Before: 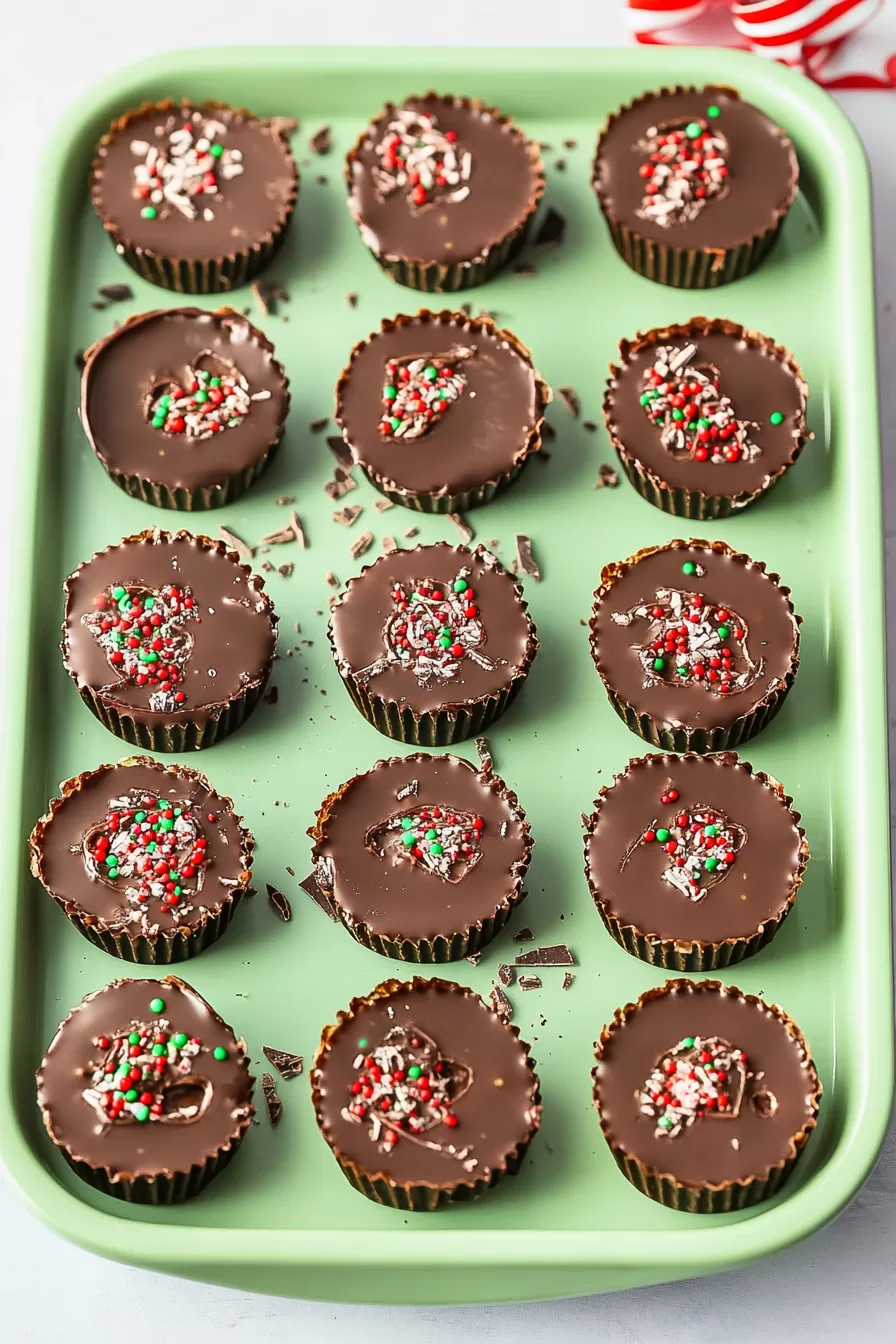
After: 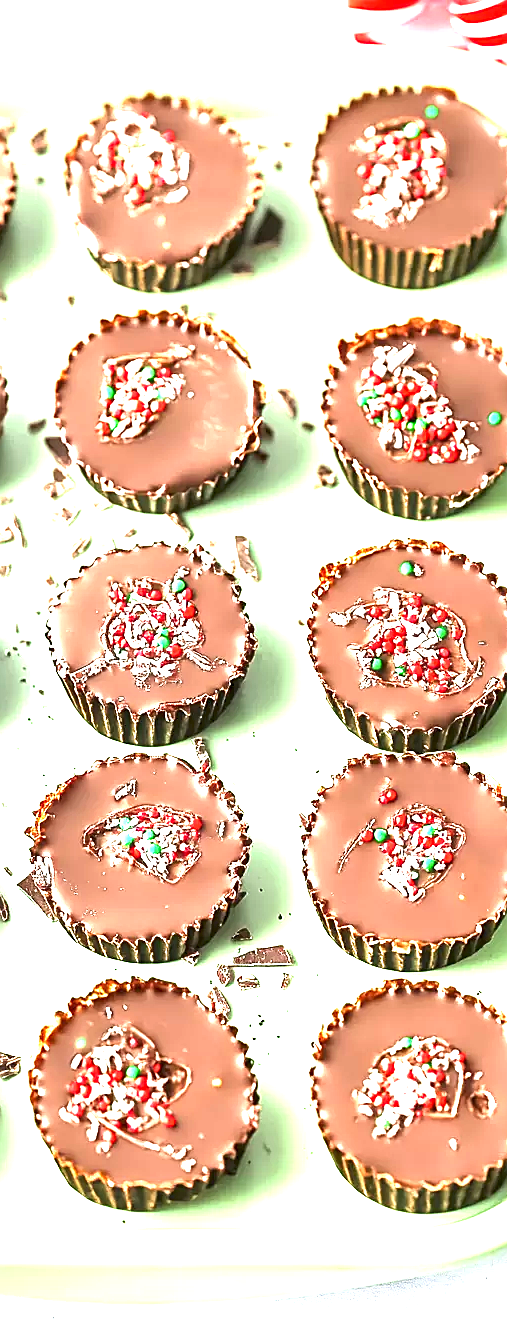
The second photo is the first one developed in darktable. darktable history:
exposure: black level correction 0, exposure 2.346 EV, compensate highlight preservation false
sharpen: on, module defaults
crop: left 31.558%, top 0.011%, right 11.822%
